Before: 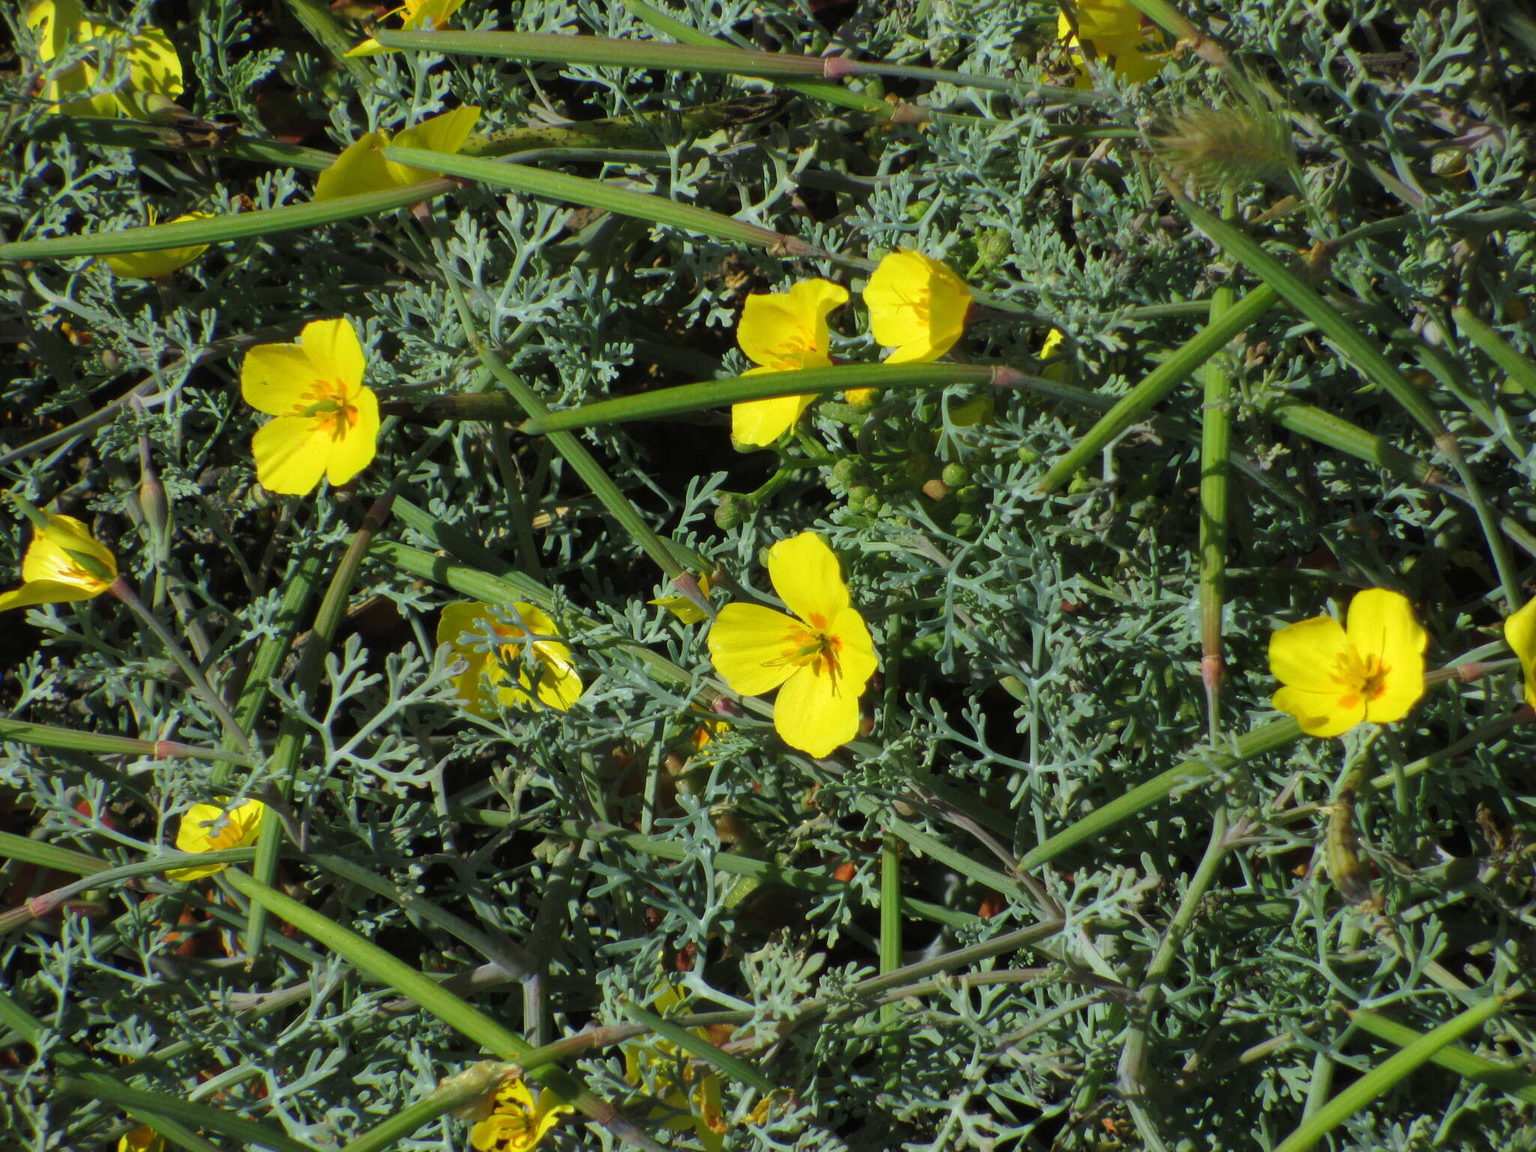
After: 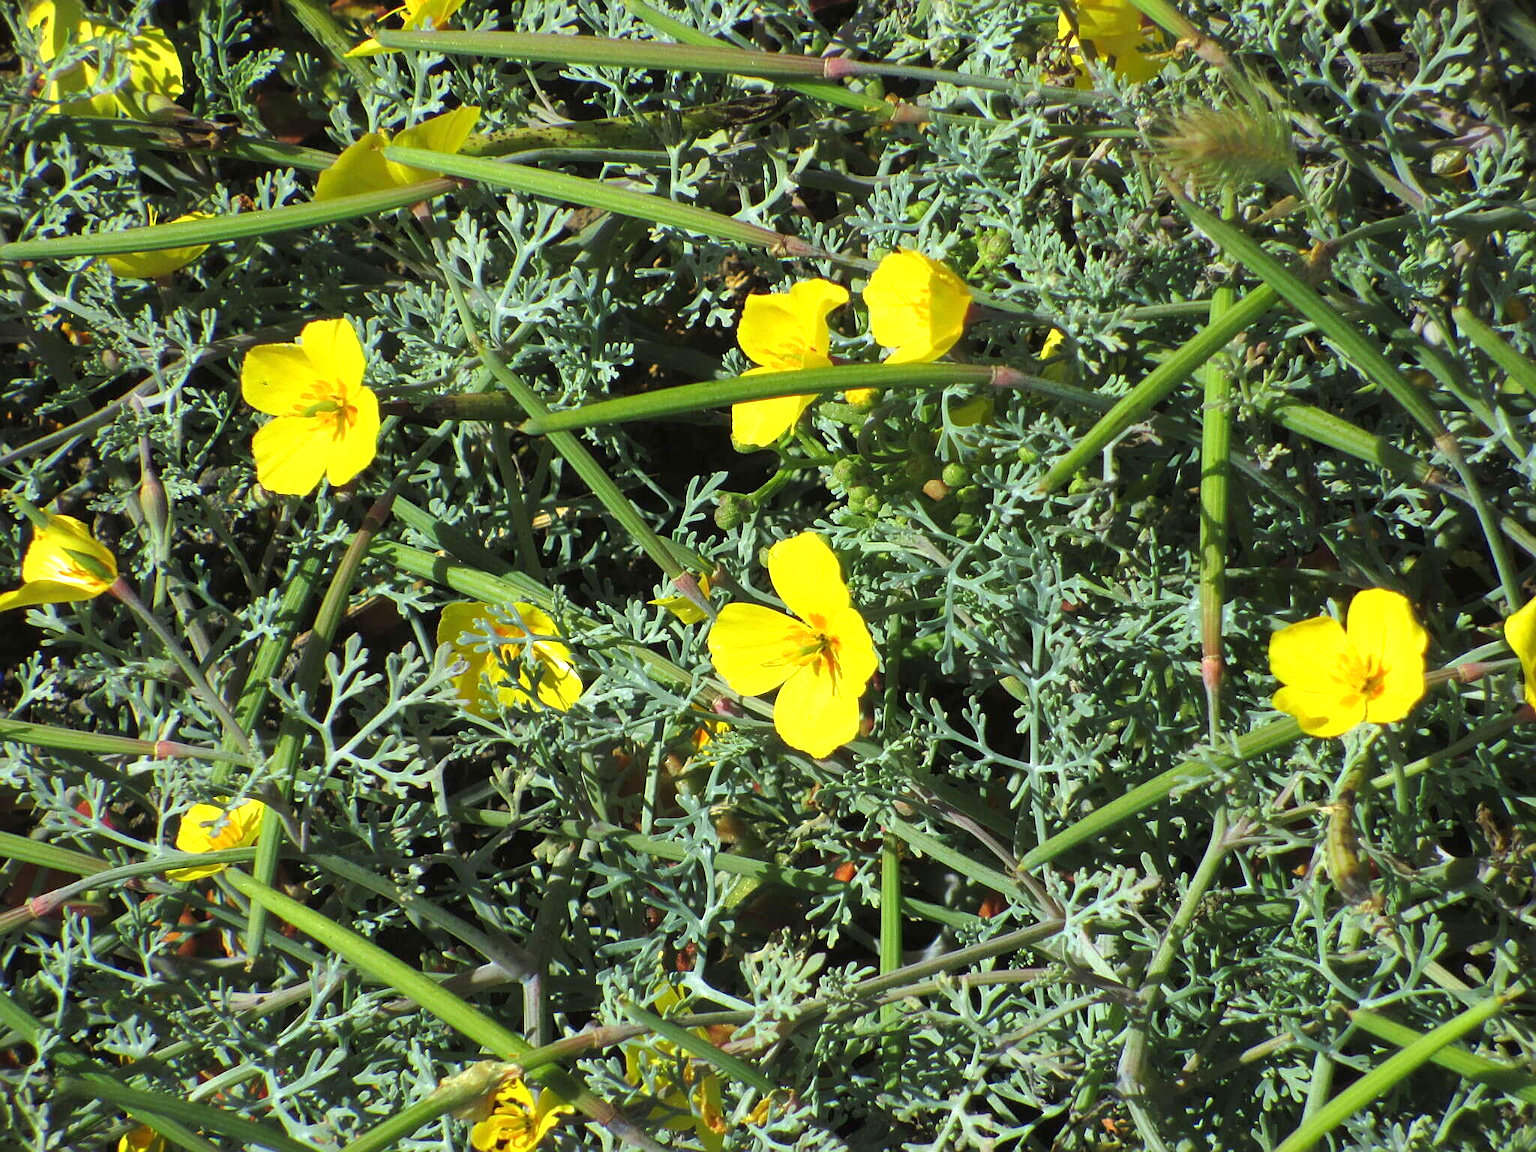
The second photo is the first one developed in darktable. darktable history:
sharpen: on, module defaults
exposure: exposure 0.732 EV, compensate highlight preservation false
